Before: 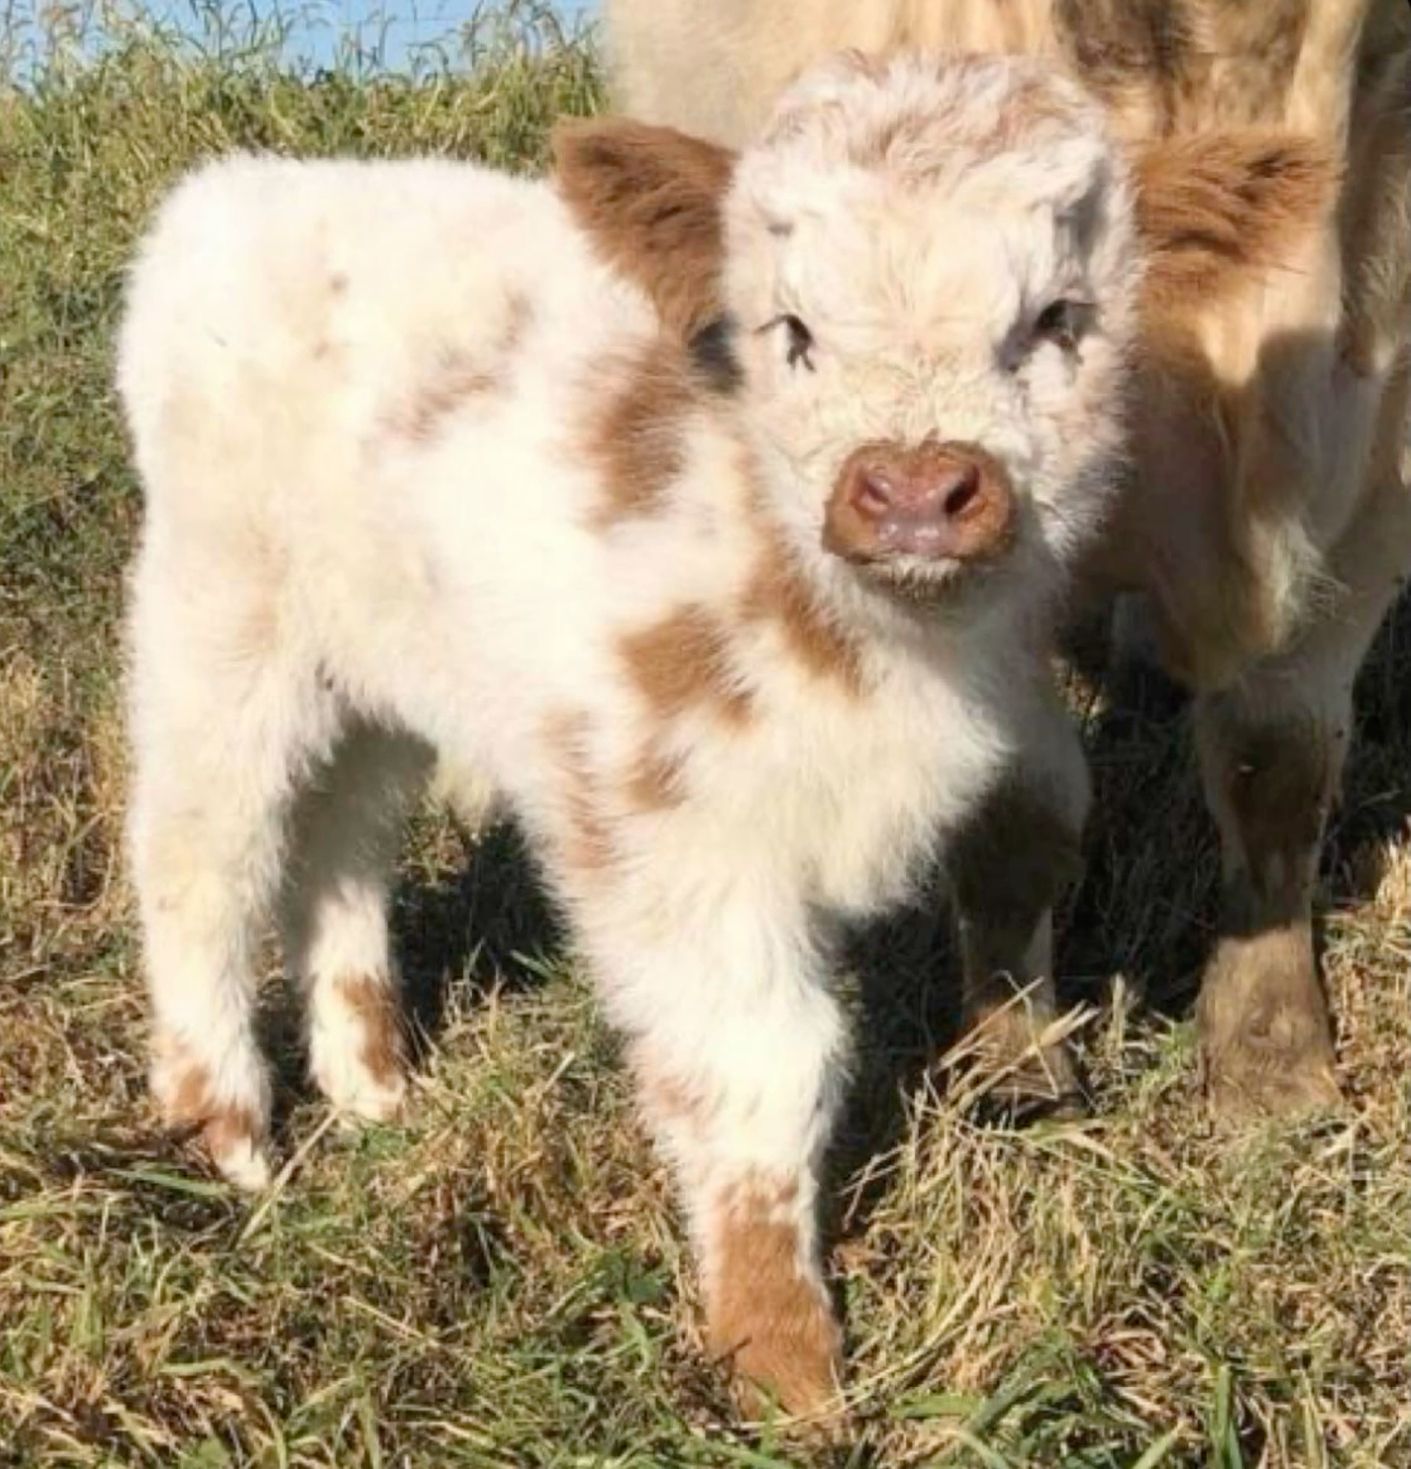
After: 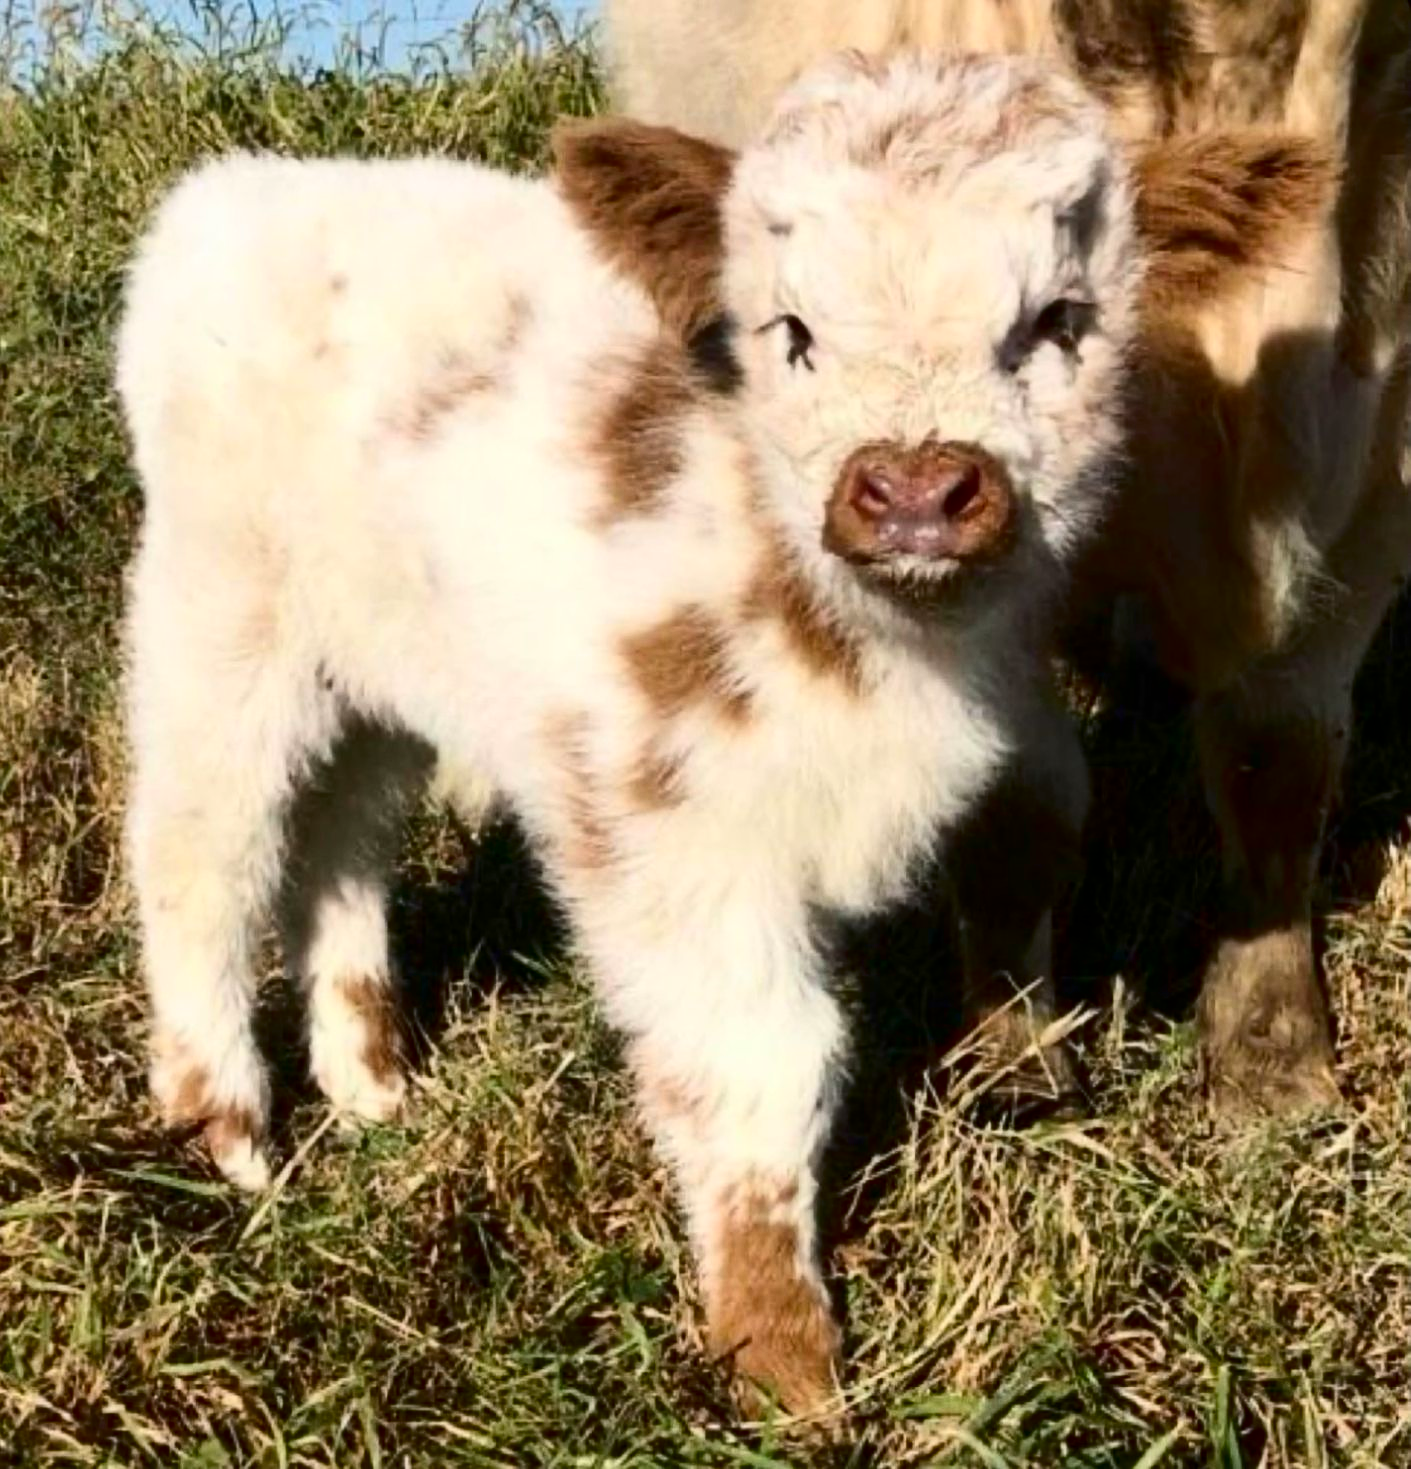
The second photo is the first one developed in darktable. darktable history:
contrast brightness saturation: contrast 0.242, brightness -0.221, saturation 0.148
